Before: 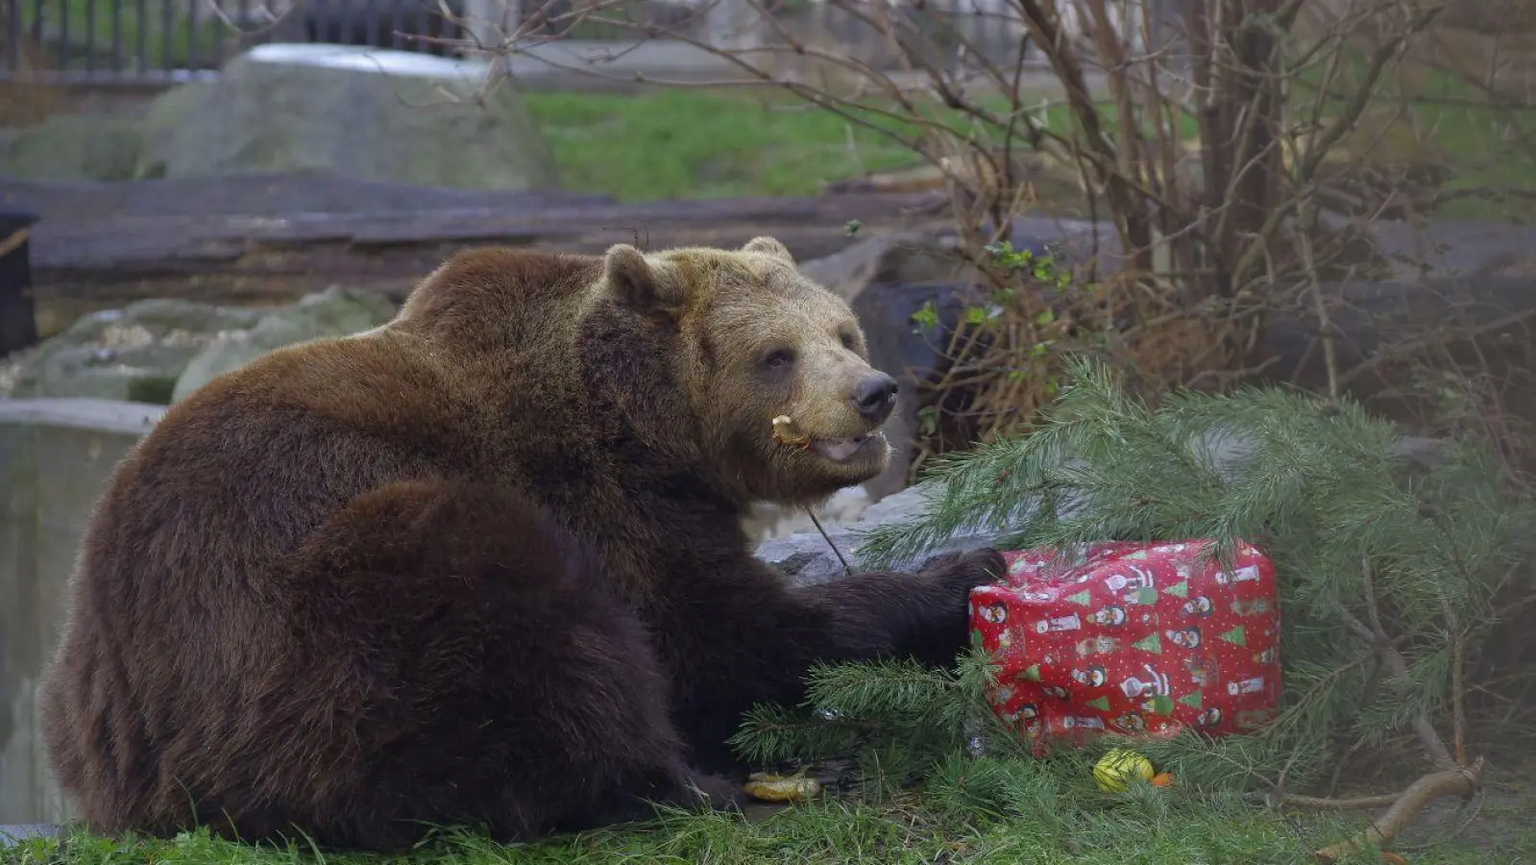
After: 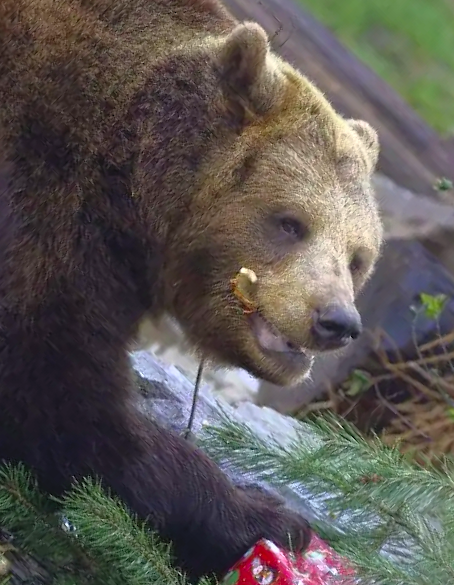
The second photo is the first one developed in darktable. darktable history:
crop and rotate: angle -45.08°, top 16.431%, right 0.905%, bottom 11.694%
contrast brightness saturation: contrast 0.236, brightness 0.24, saturation 0.382
tone equalizer: -8 EV 0.001 EV, -7 EV -0.002 EV, -6 EV 0.005 EV, -5 EV -0.021 EV, -4 EV -0.143 EV, -3 EV -0.179 EV, -2 EV 0.263 EV, -1 EV 0.723 EV, +0 EV 0.469 EV, edges refinement/feathering 500, mask exposure compensation -1.57 EV, preserve details no
